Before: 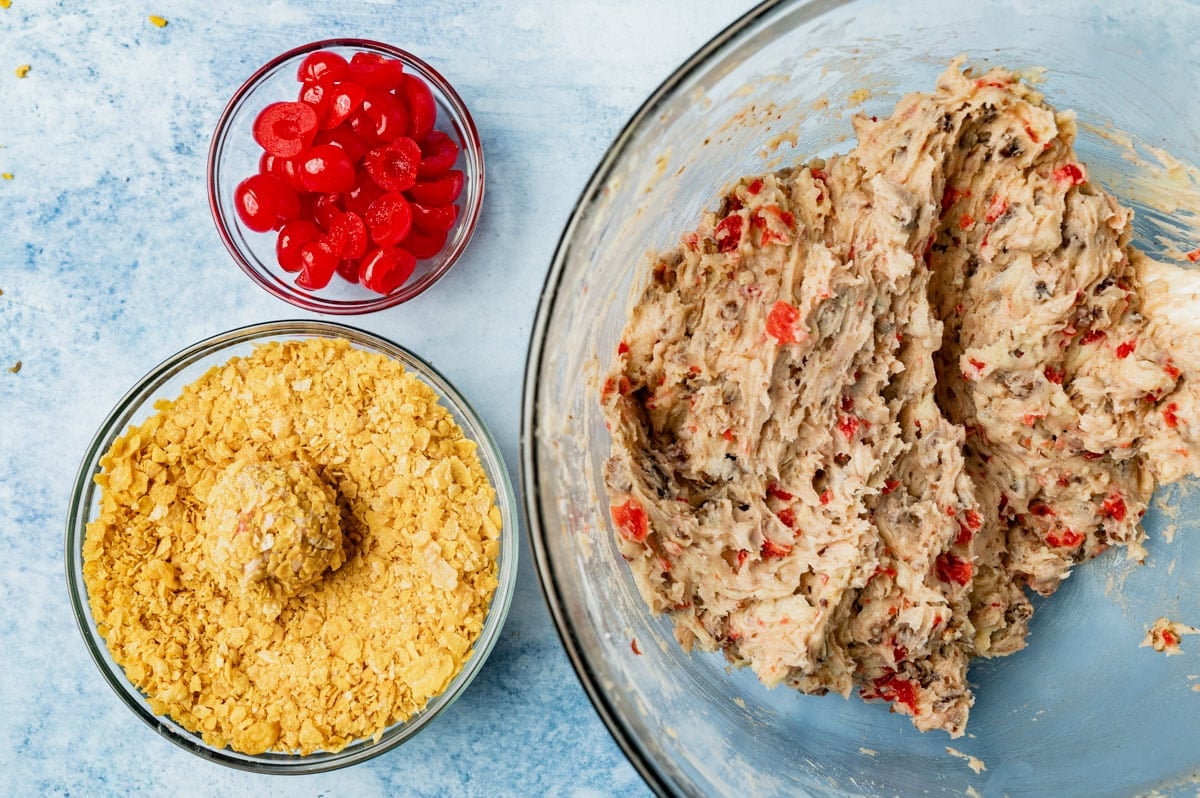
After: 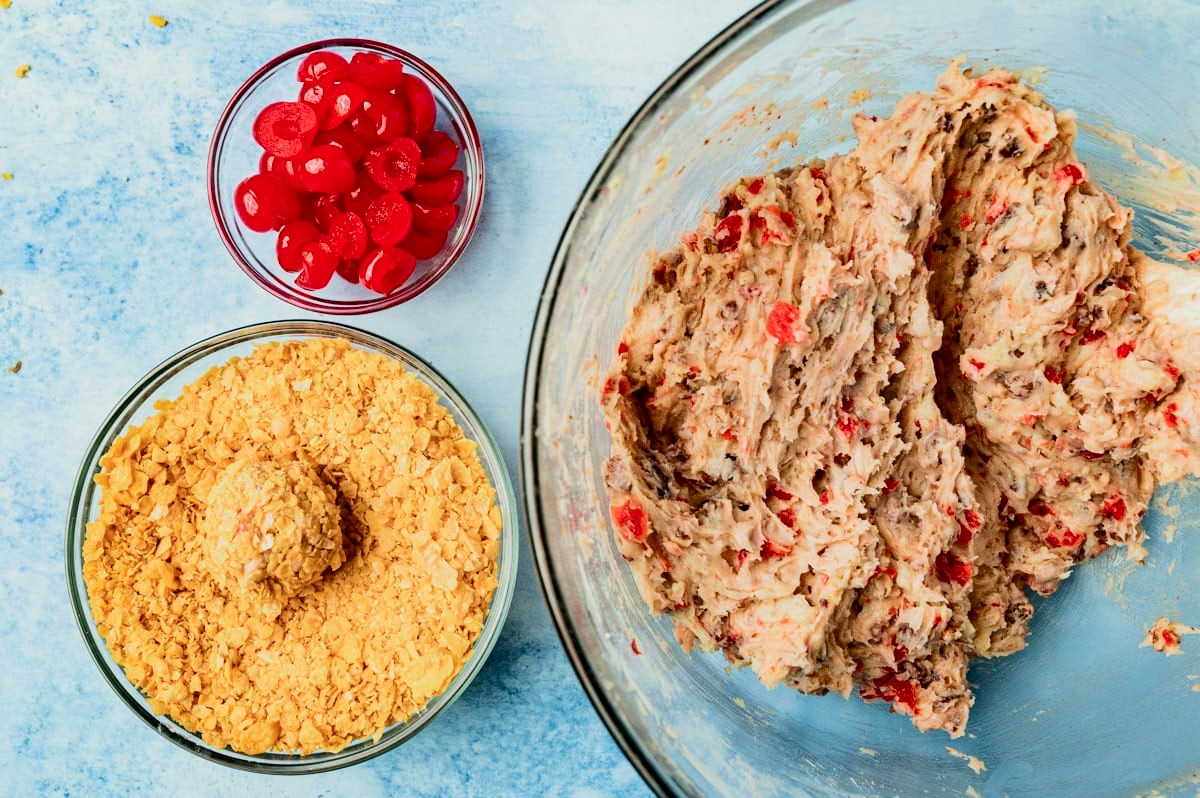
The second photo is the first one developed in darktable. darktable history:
tone curve: curves: ch0 [(0, 0) (0.068, 0.031) (0.175, 0.132) (0.337, 0.304) (0.498, 0.511) (0.748, 0.762) (0.993, 0.954)]; ch1 [(0, 0) (0.294, 0.184) (0.359, 0.34) (0.362, 0.35) (0.43, 0.41) (0.469, 0.453) (0.495, 0.489) (0.54, 0.563) (0.612, 0.641) (1, 1)]; ch2 [(0, 0) (0.431, 0.419) (0.495, 0.502) (0.524, 0.534) (0.557, 0.56) (0.634, 0.654) (0.728, 0.722) (1, 1)], color space Lab, independent channels, preserve colors none
